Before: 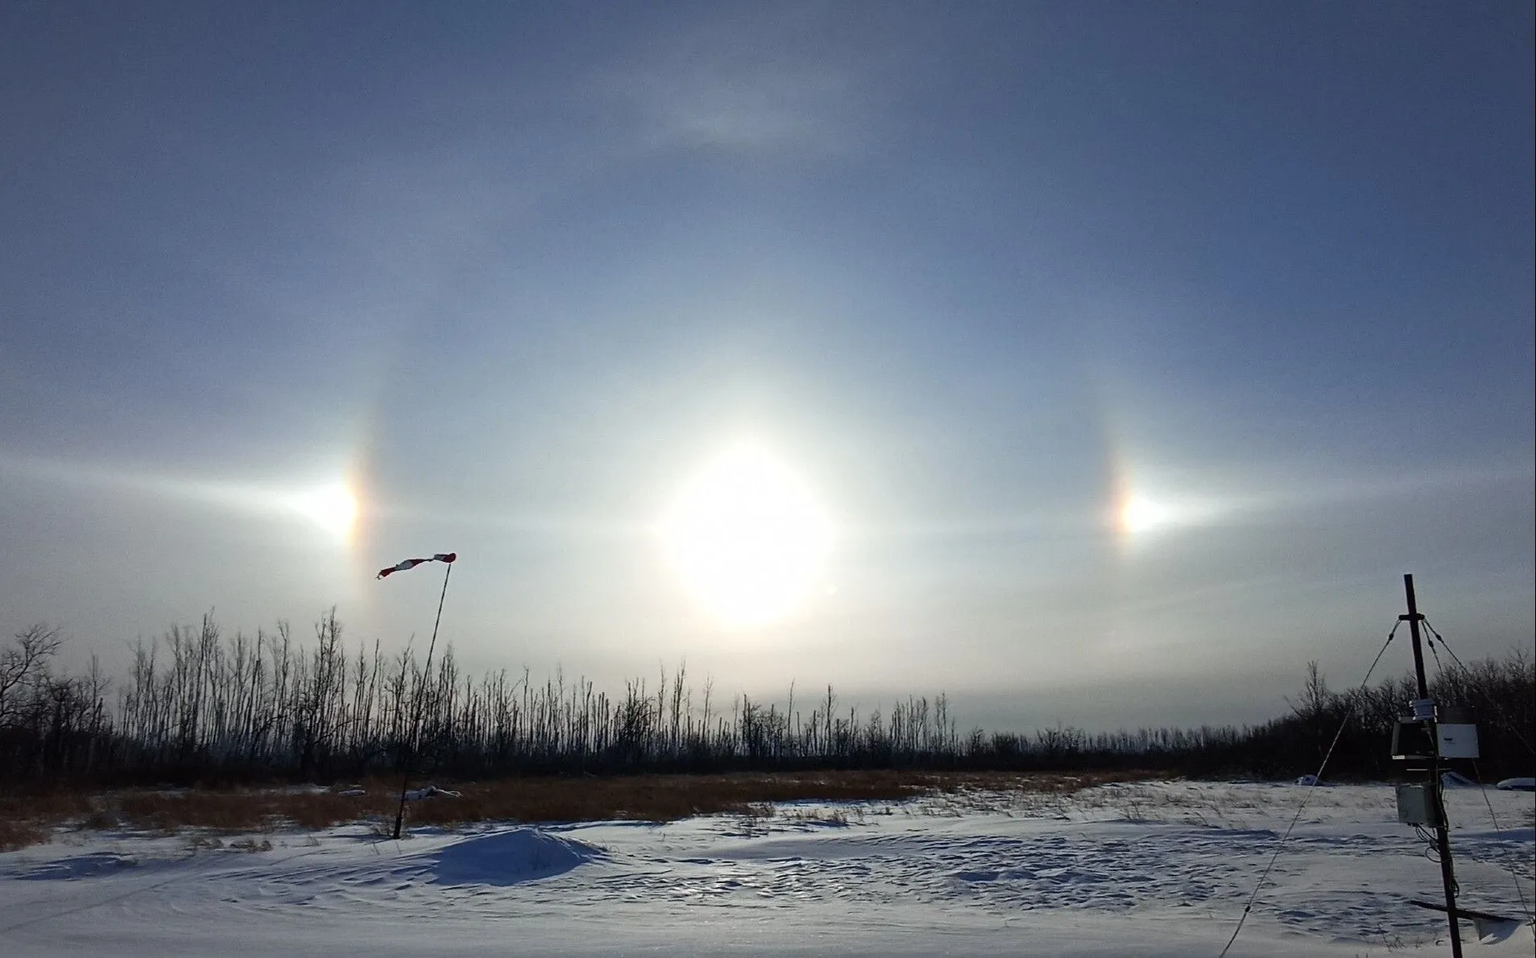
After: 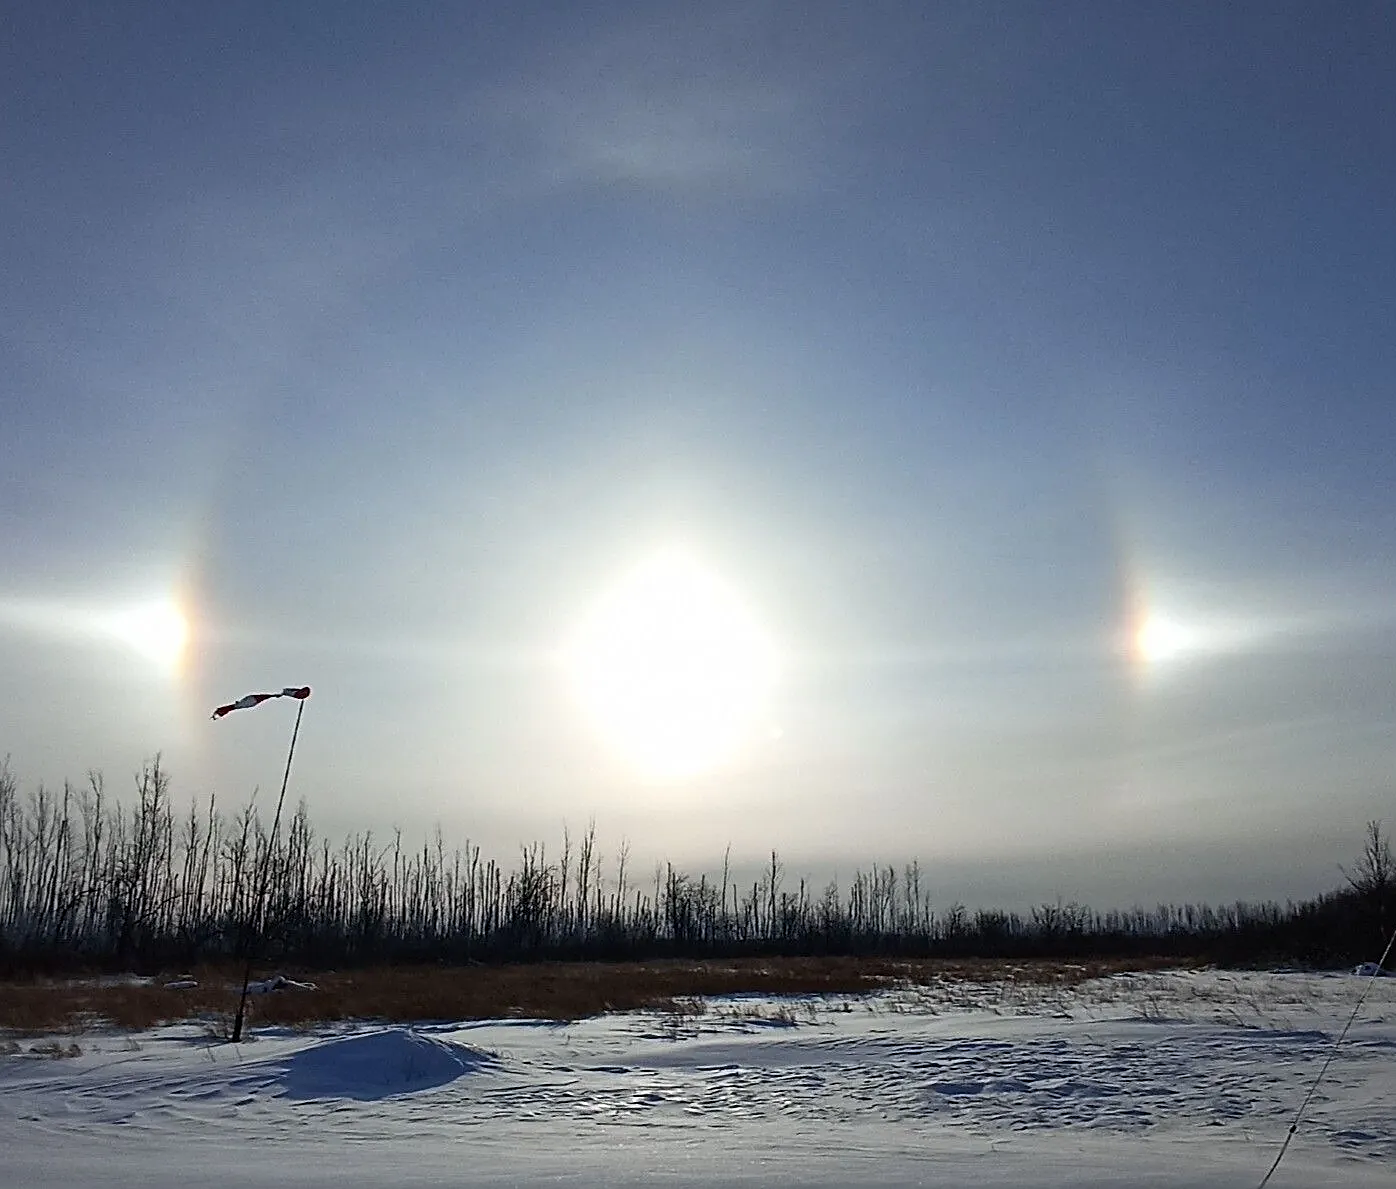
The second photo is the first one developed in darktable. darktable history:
sharpen: on, module defaults
crop: left 13.443%, right 13.31%
